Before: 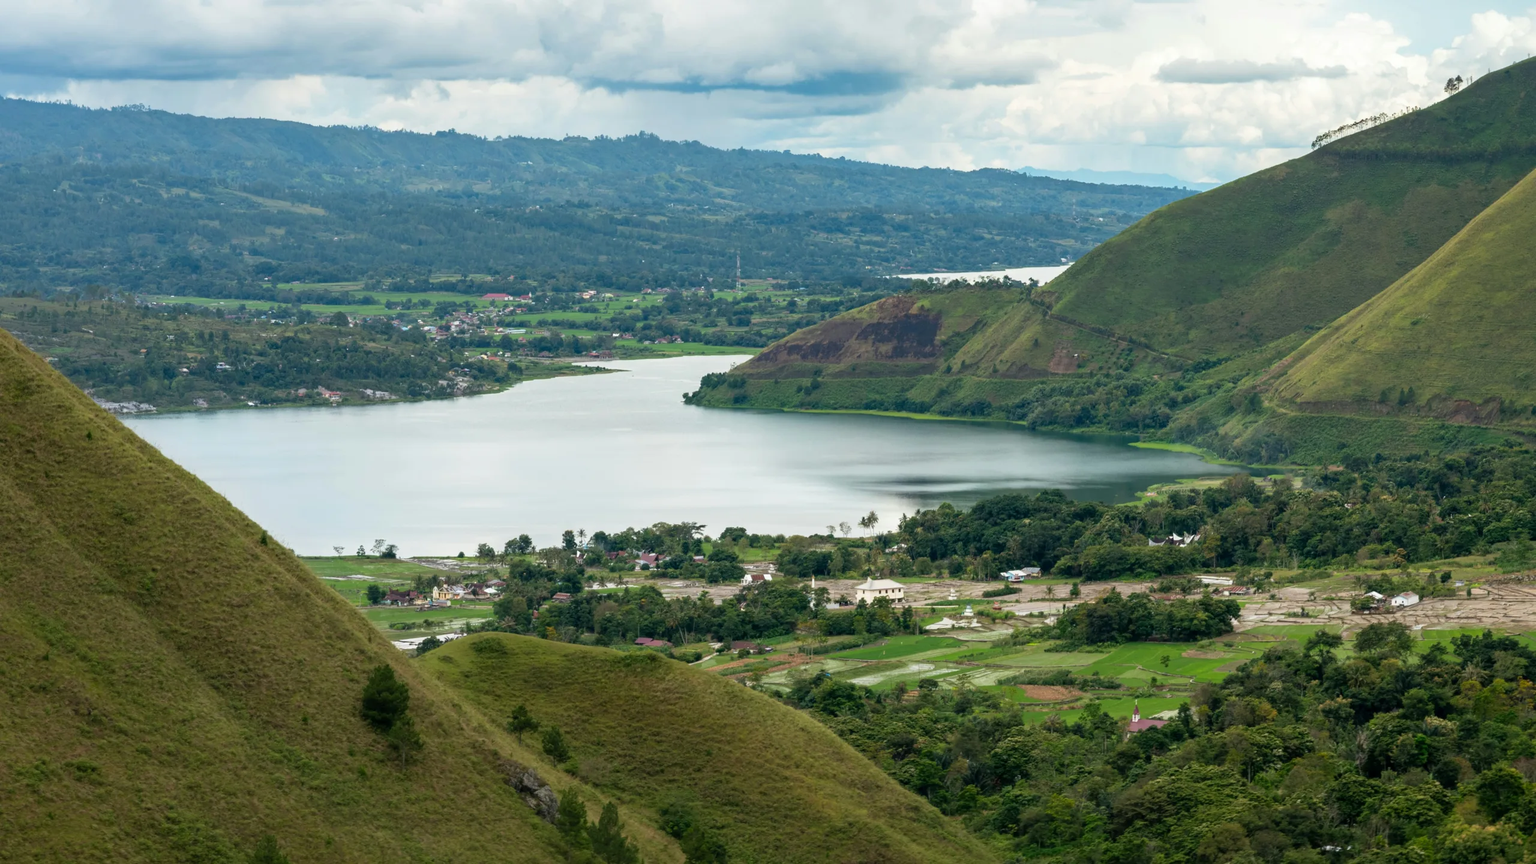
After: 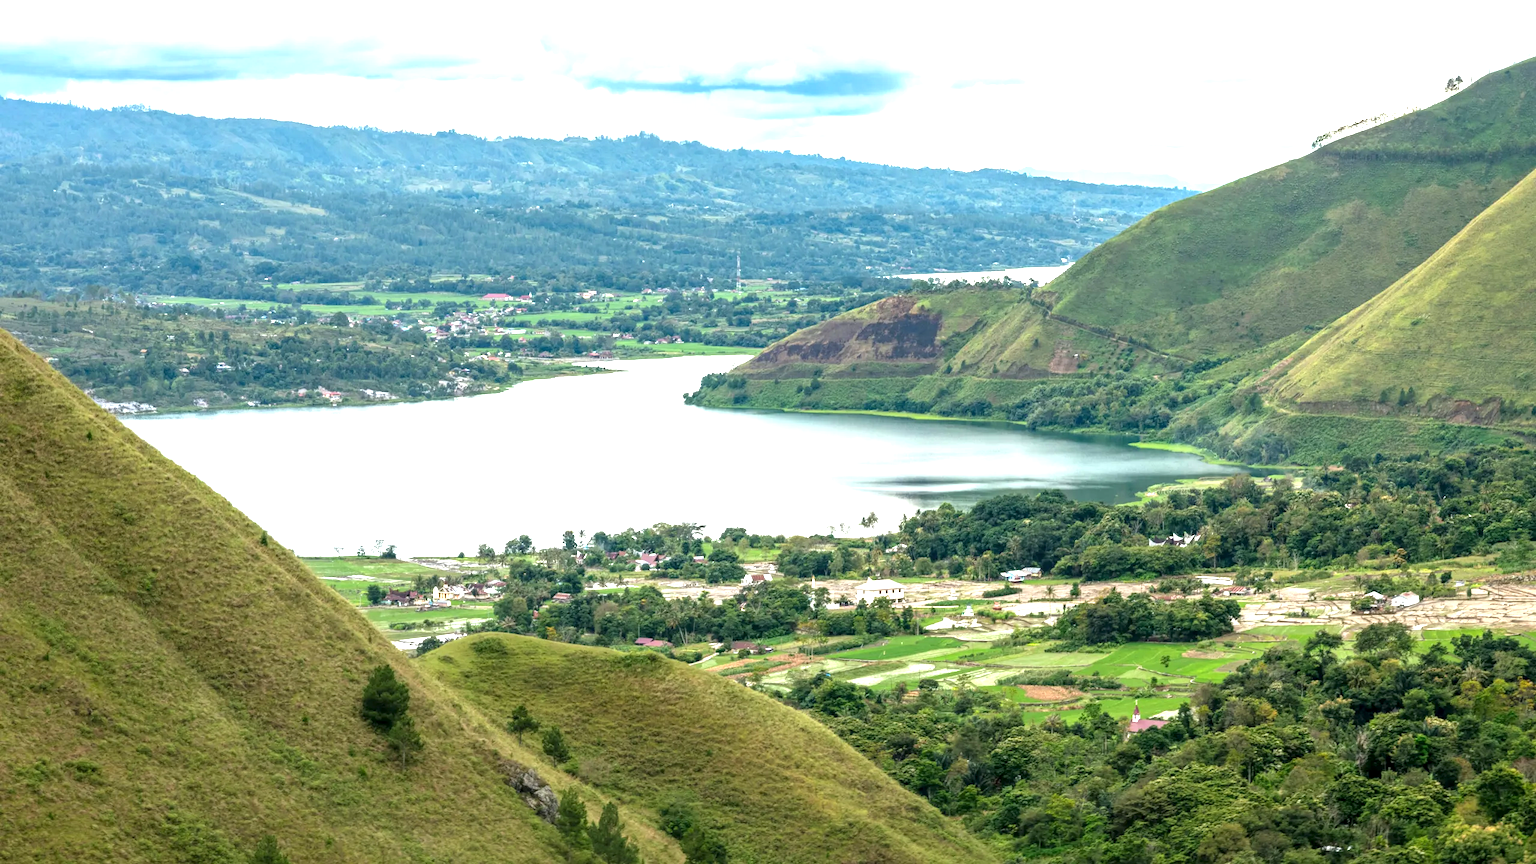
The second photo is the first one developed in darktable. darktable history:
local contrast: on, module defaults
exposure: black level correction 0, exposure 1.198 EV, compensate exposure bias true, compensate highlight preservation false
